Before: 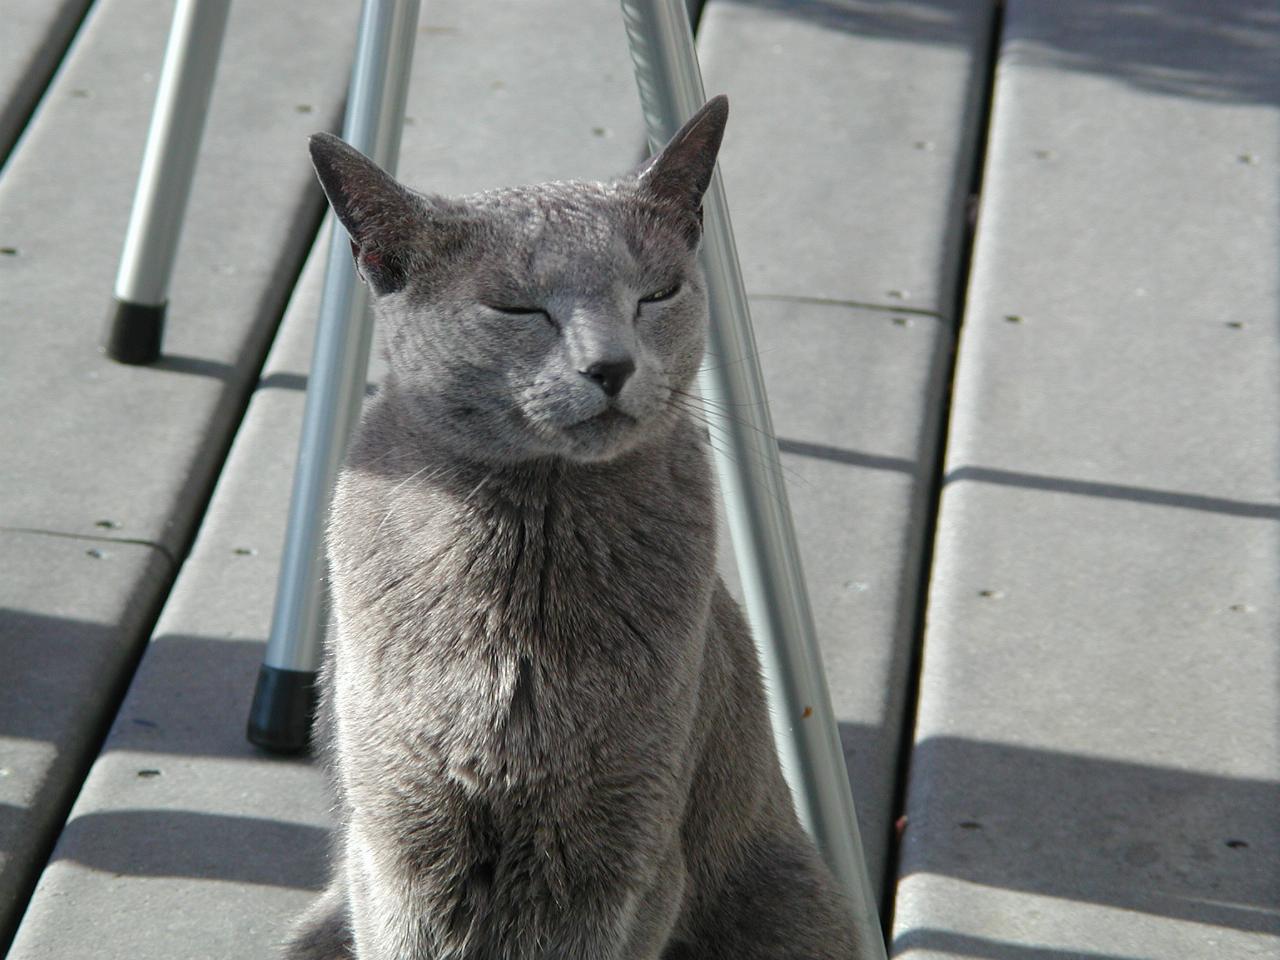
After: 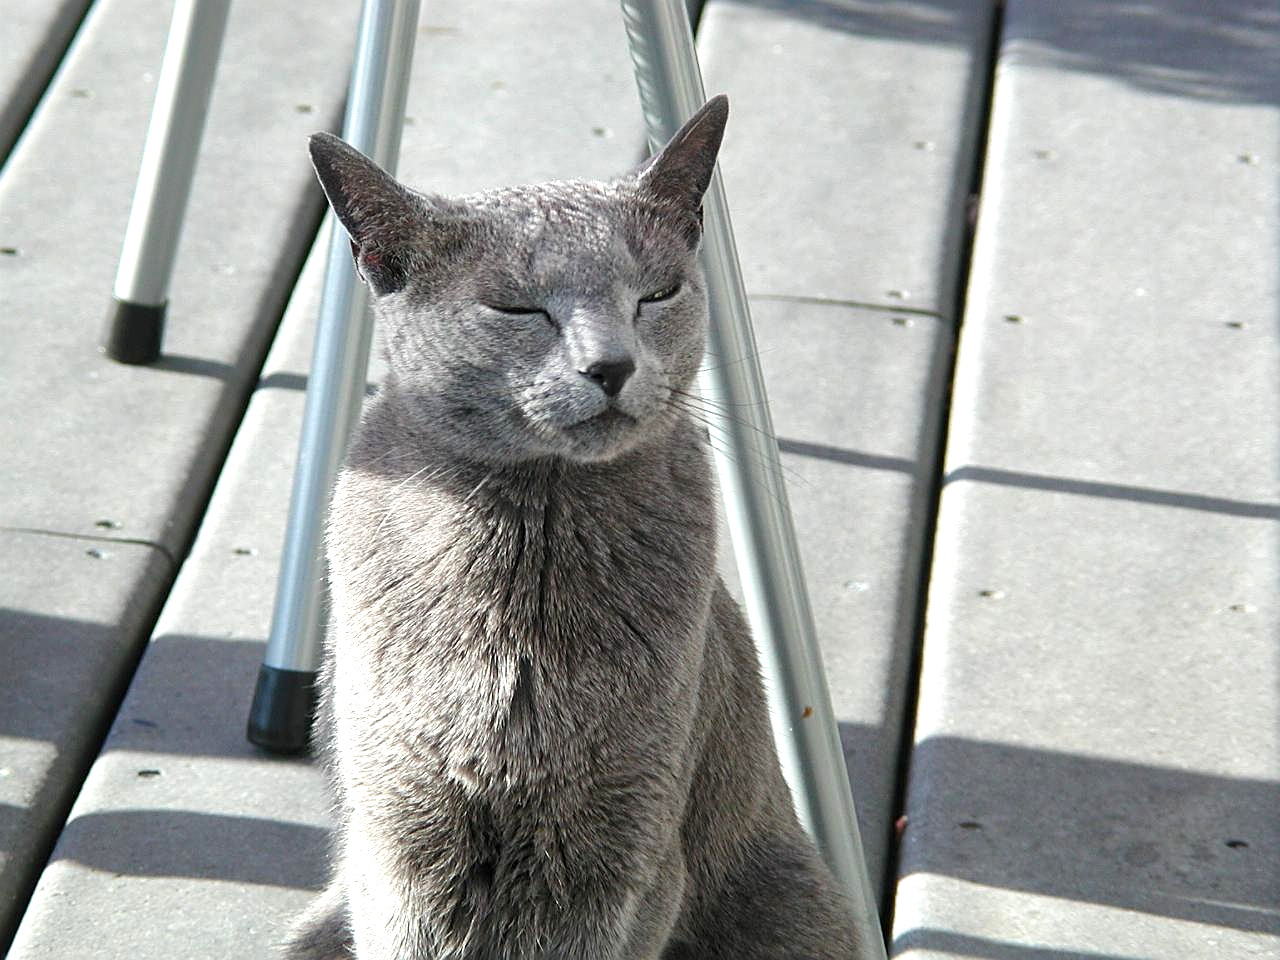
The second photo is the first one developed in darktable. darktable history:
local contrast: mode bilateral grid, contrast 21, coarseness 50, detail 120%, midtone range 0.2
exposure: black level correction 0, exposure 0.697 EV, compensate highlight preservation false
sharpen: on, module defaults
